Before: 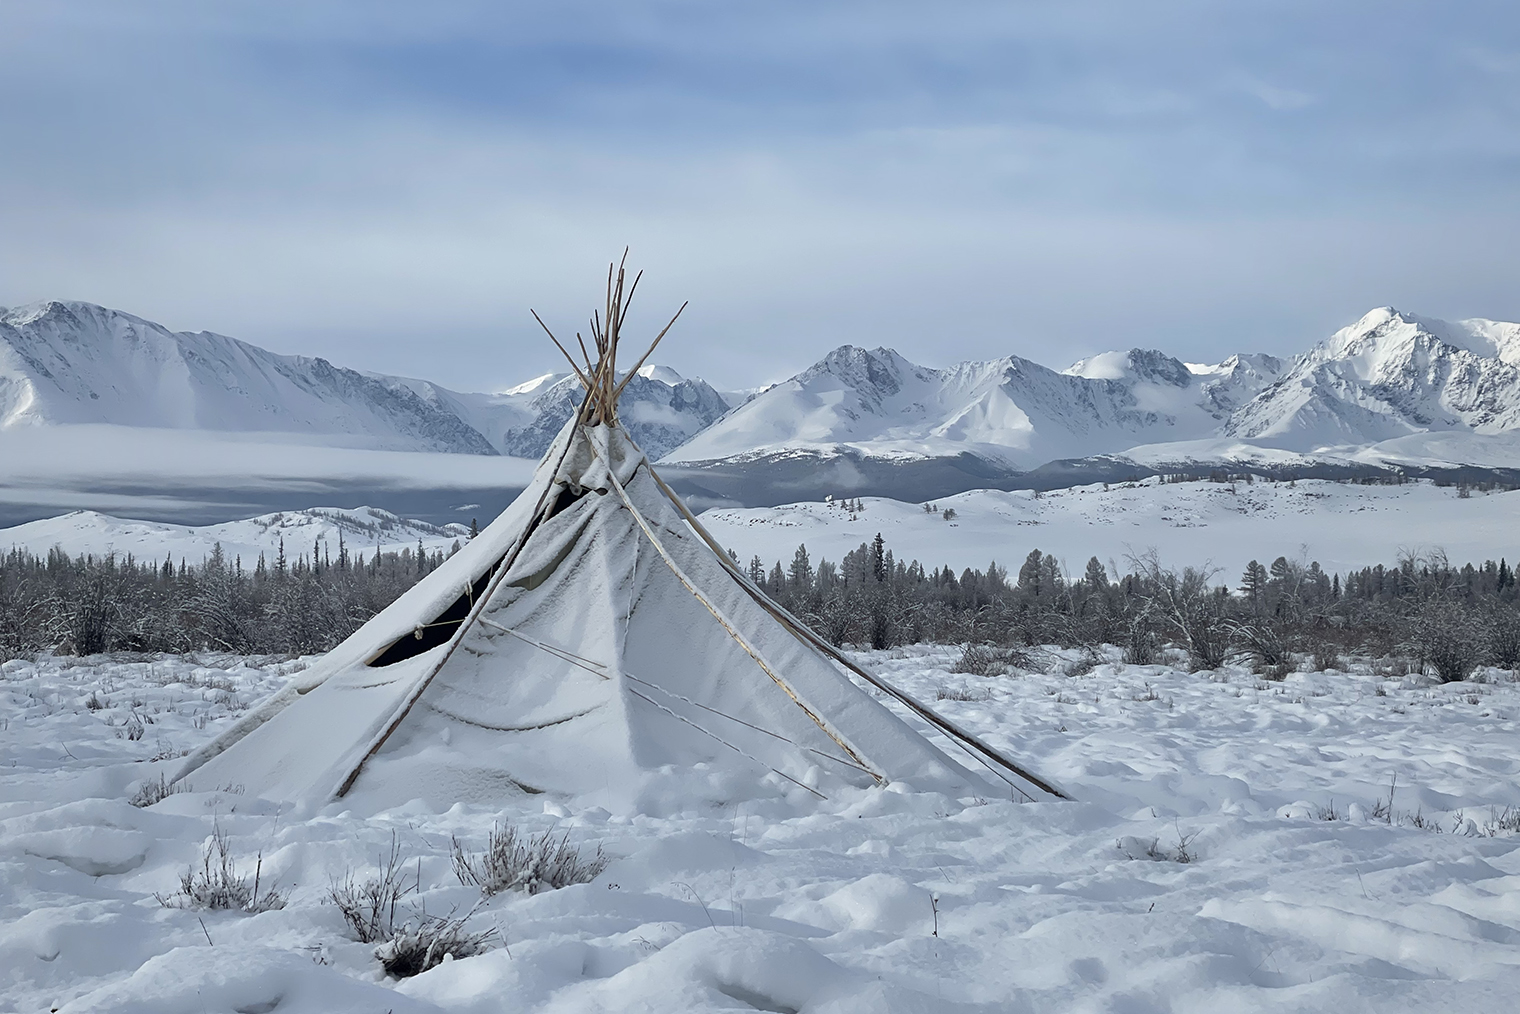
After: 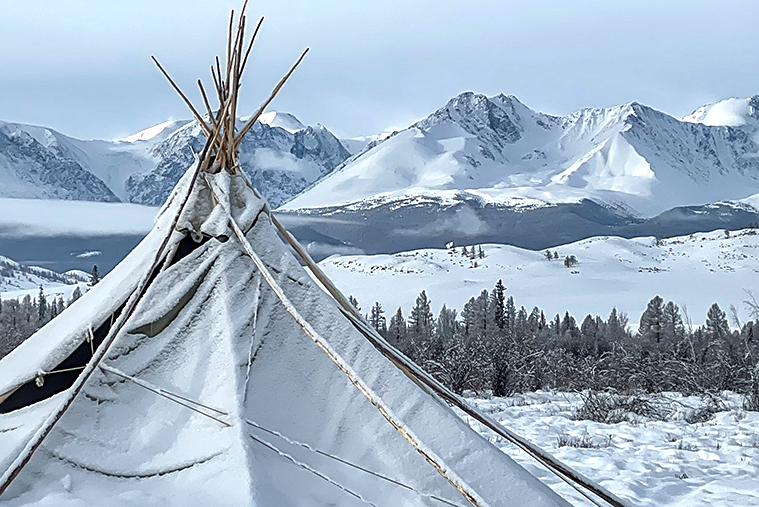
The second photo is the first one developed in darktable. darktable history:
crop: left 25%, top 25%, right 25%, bottom 25%
exposure: exposure 0.426 EV, compensate highlight preservation false
local contrast: detail 144%
sharpen: on, module defaults
